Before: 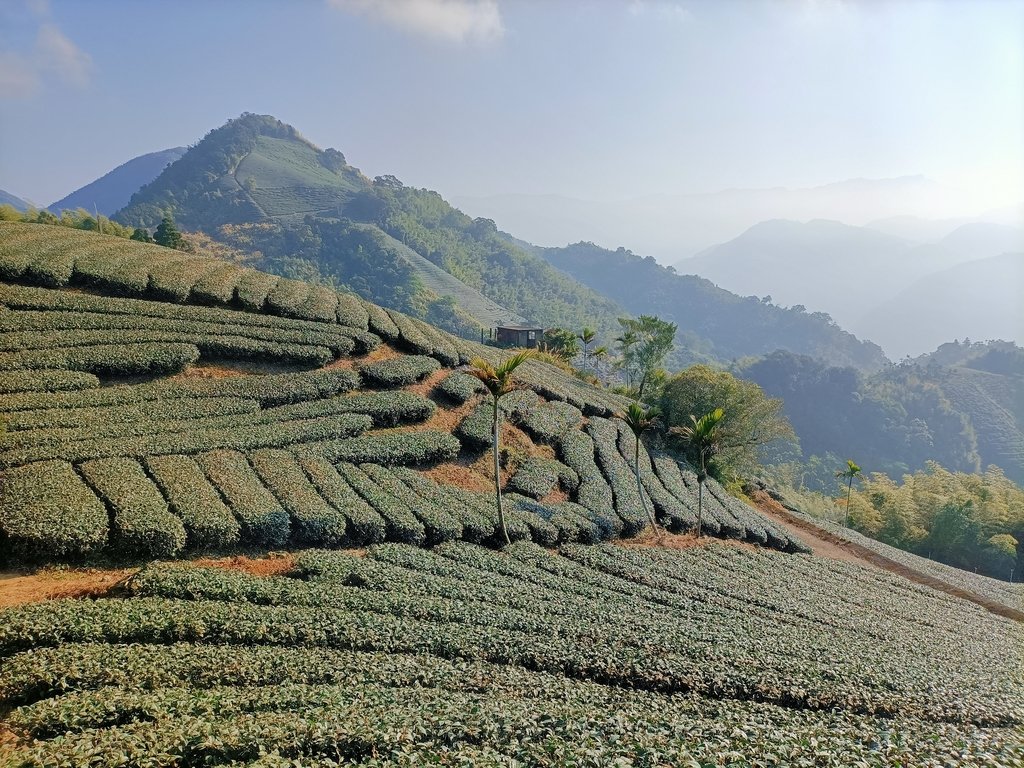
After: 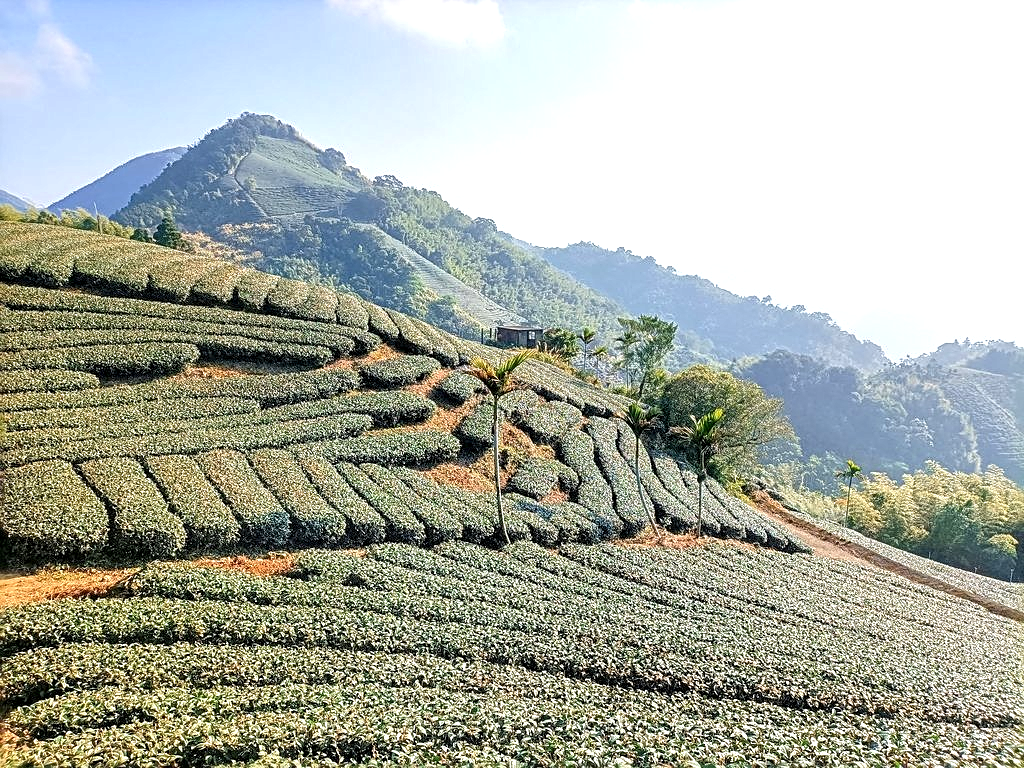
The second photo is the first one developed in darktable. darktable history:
exposure: black level correction 0, exposure 0.937 EV, compensate exposure bias true, compensate highlight preservation false
sharpen: on, module defaults
local contrast: detail 150%
